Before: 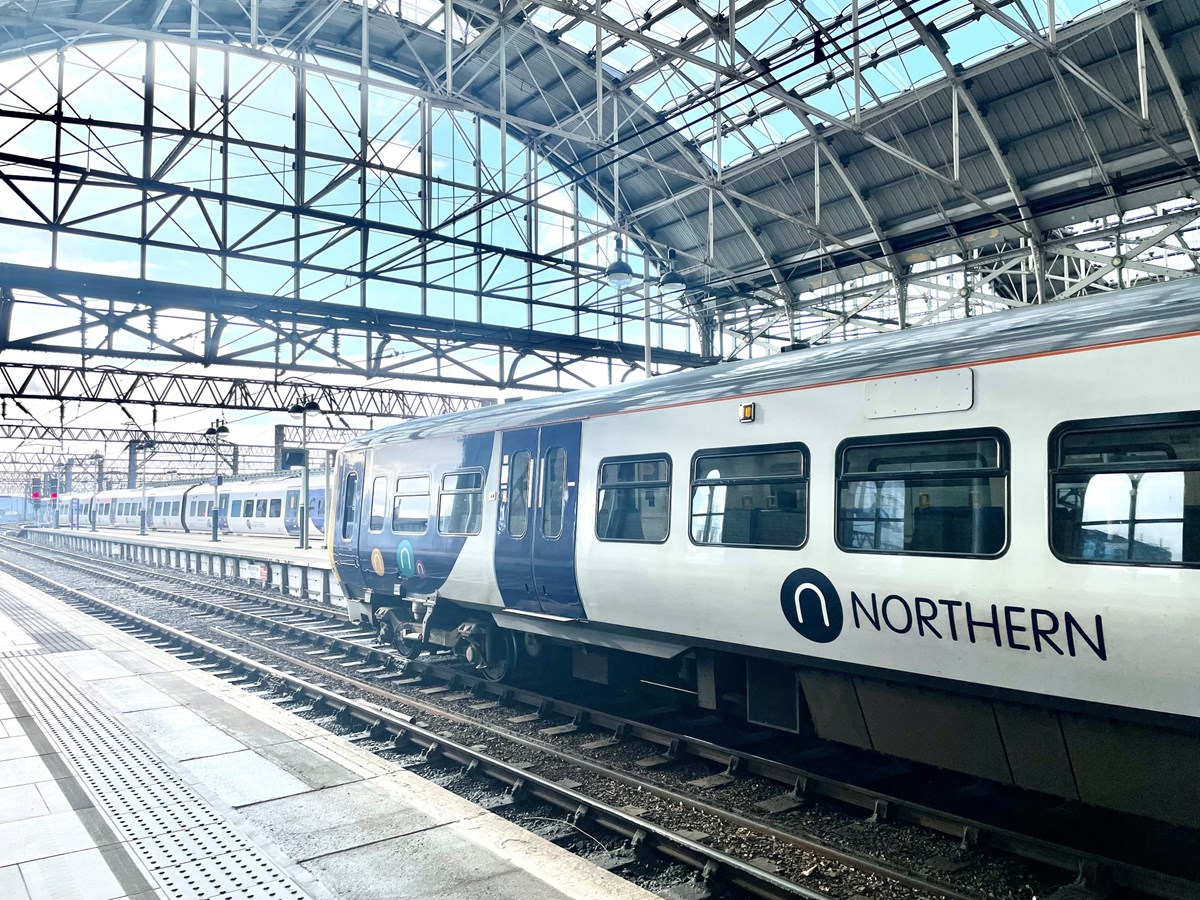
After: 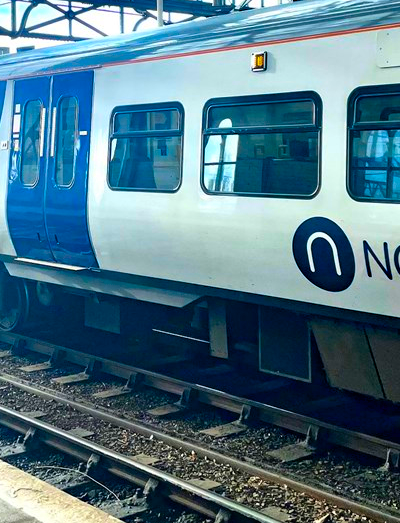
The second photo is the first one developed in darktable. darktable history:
shadows and highlights: shadows 49.11, highlights -42.01, soften with gaussian
crop: left 40.673%, top 39.004%, right 25.949%, bottom 2.842%
color balance rgb: linear chroma grading › shadows 16.739%, linear chroma grading › highlights 60.239%, linear chroma grading › global chroma 49.622%, perceptual saturation grading › global saturation 0.244%, global vibrance 20%
haze removal: adaptive false
